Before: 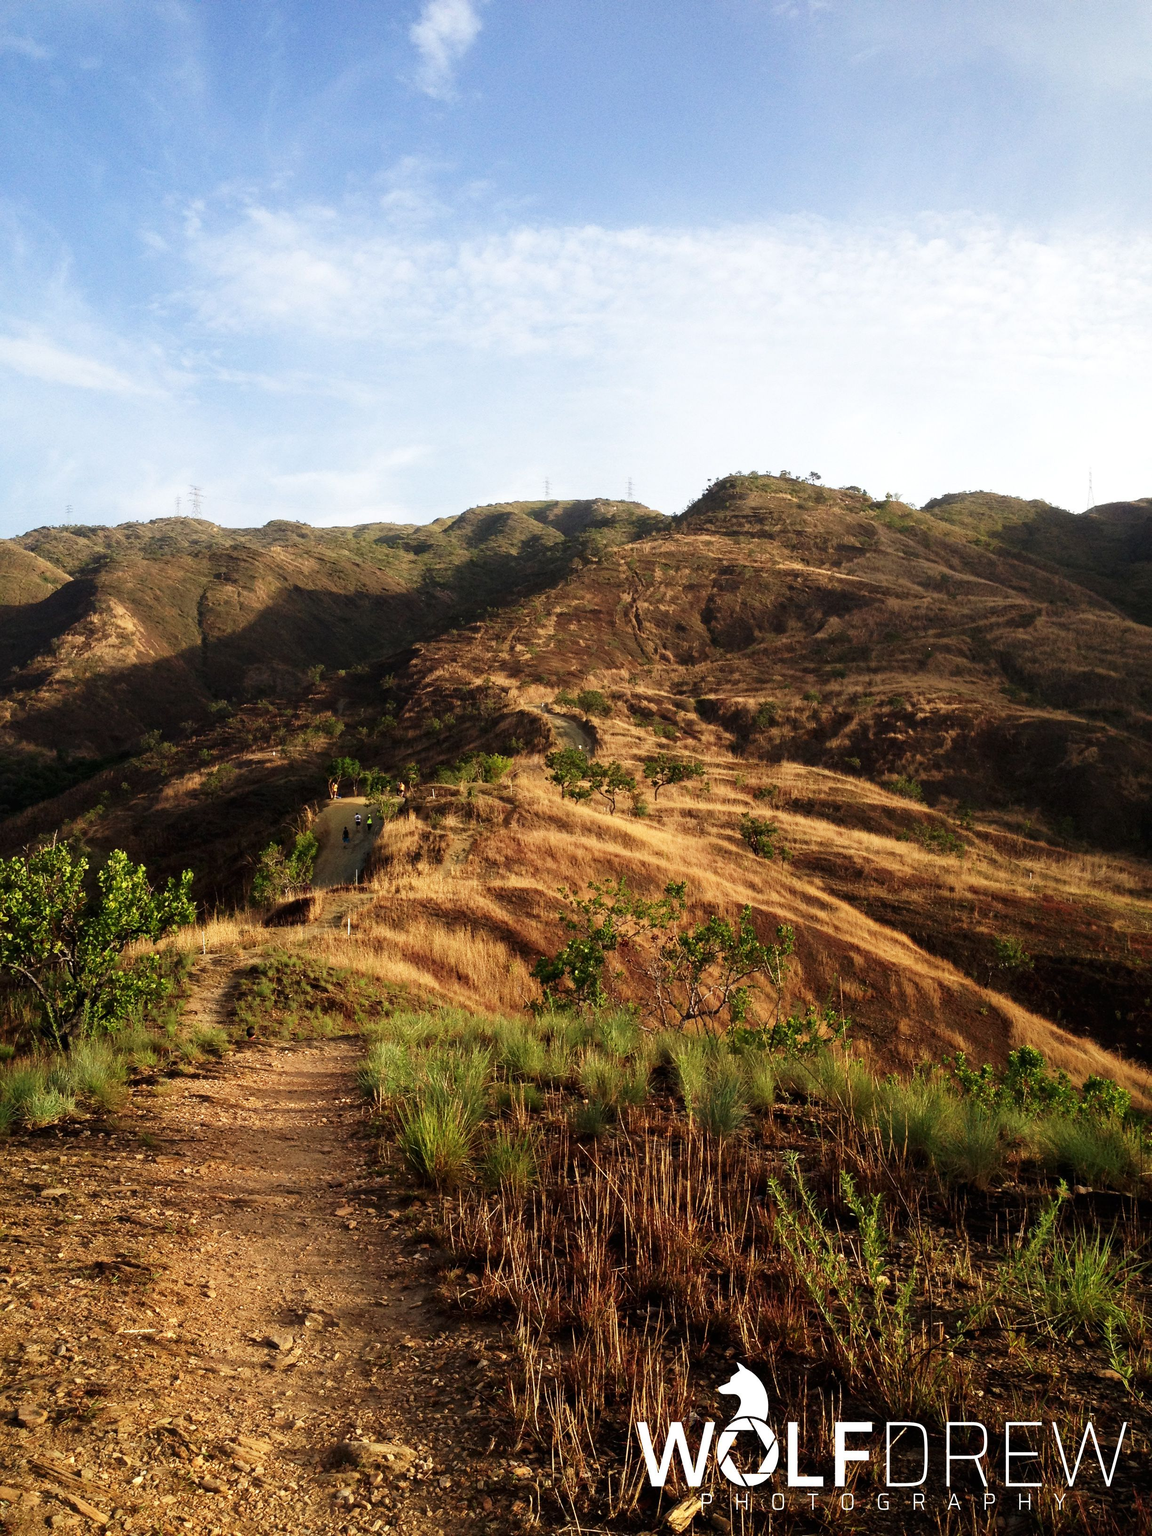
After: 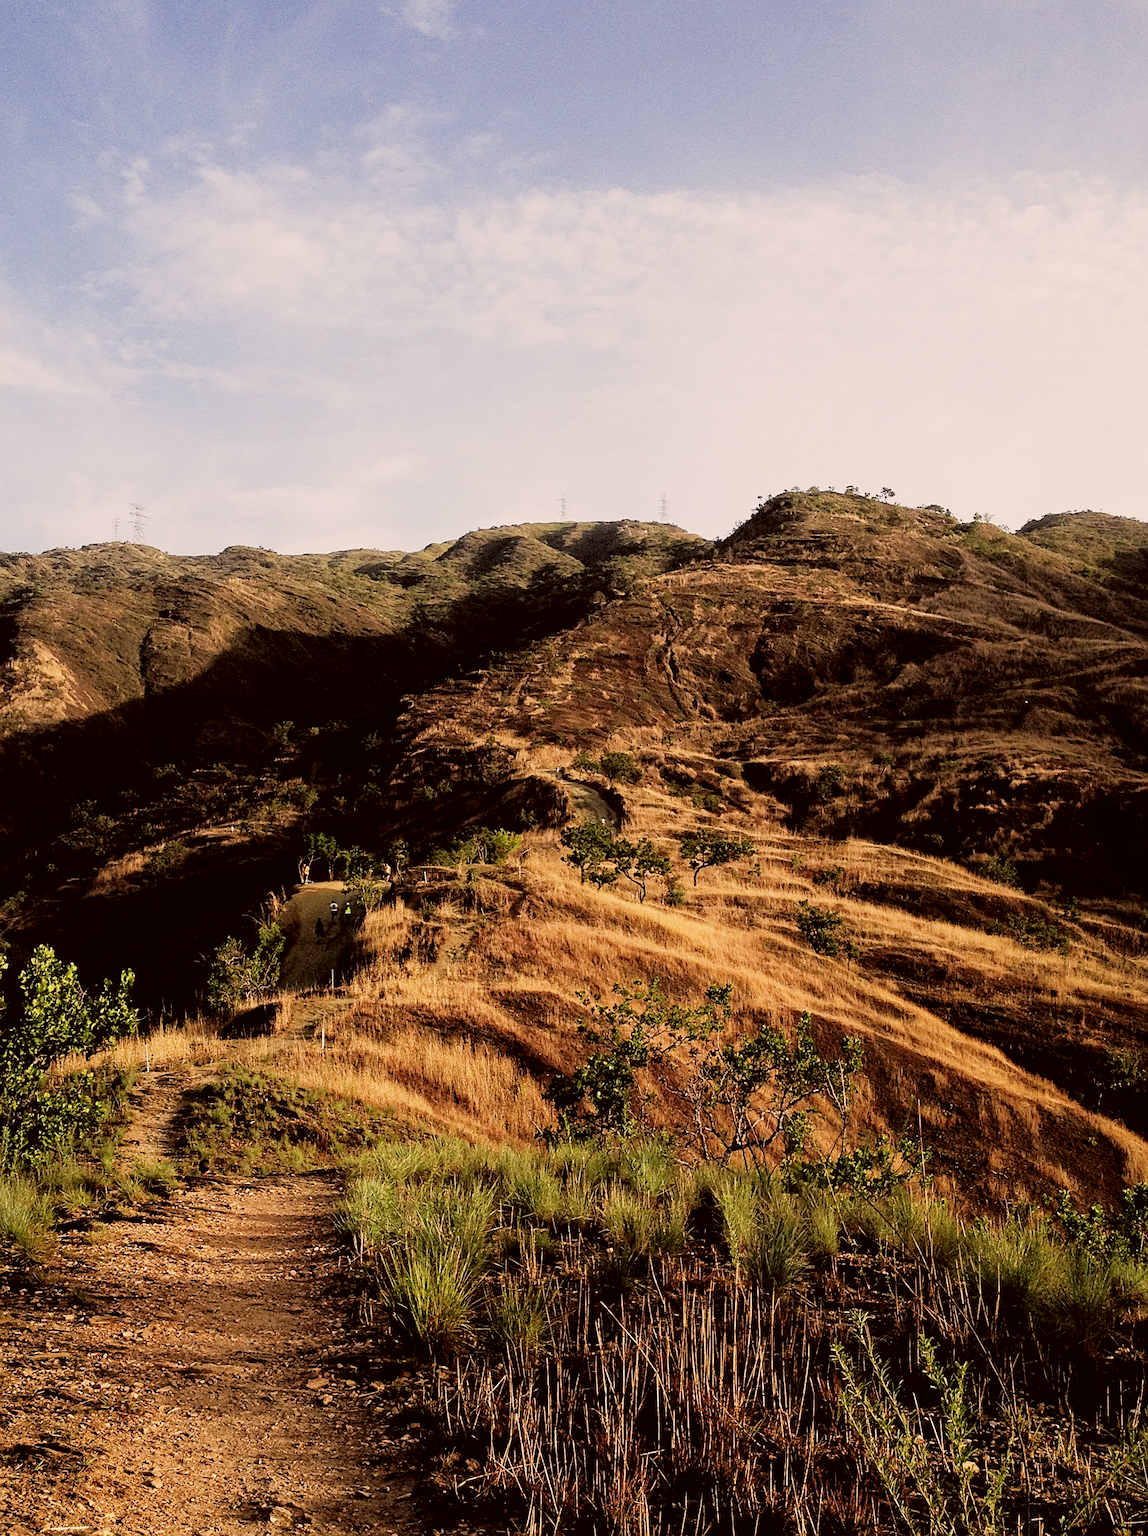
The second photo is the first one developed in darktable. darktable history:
sharpen: amount 0.599
crop and rotate: left 7.167%, top 4.541%, right 10.525%, bottom 12.912%
haze removal: compatibility mode true, adaptive false
filmic rgb: black relative exposure -5.09 EV, white relative exposure 3.98 EV, hardness 2.89, contrast 1.195, highlights saturation mix -28.95%
local contrast: highlights 101%, shadows 99%, detail 119%, midtone range 0.2
color correction: highlights a* 6.41, highlights b* 7.86, shadows a* 6.47, shadows b* 7.07, saturation 0.9
